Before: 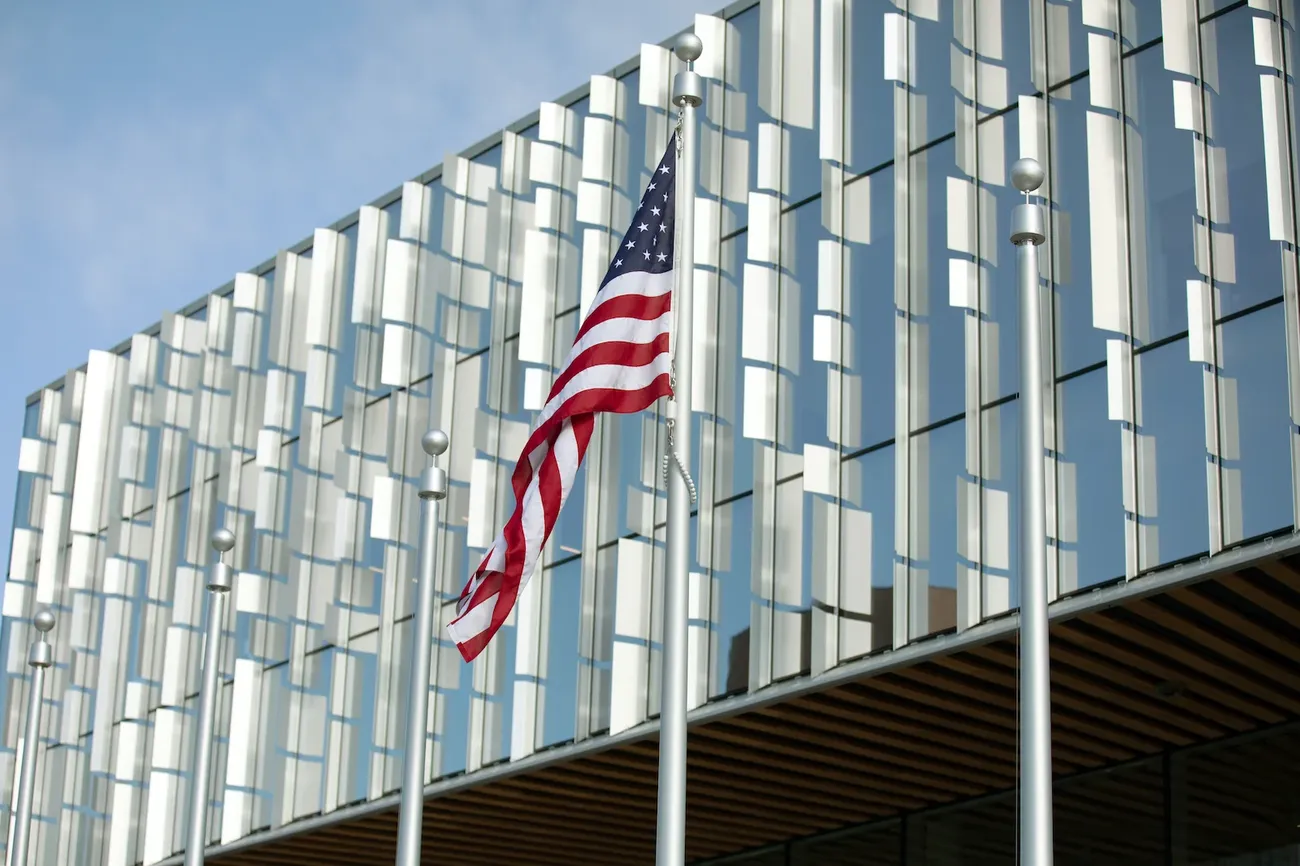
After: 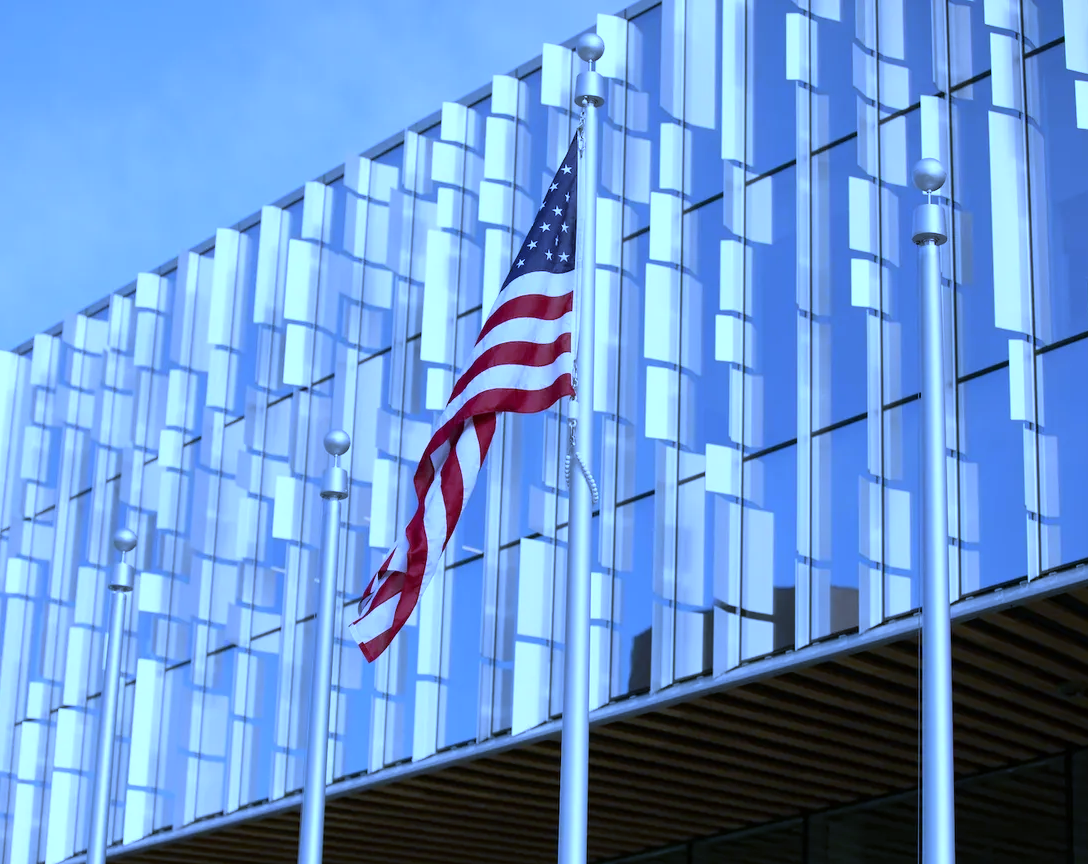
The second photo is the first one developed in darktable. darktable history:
crop: left 7.598%, right 7.873%
white balance: red 0.766, blue 1.537
